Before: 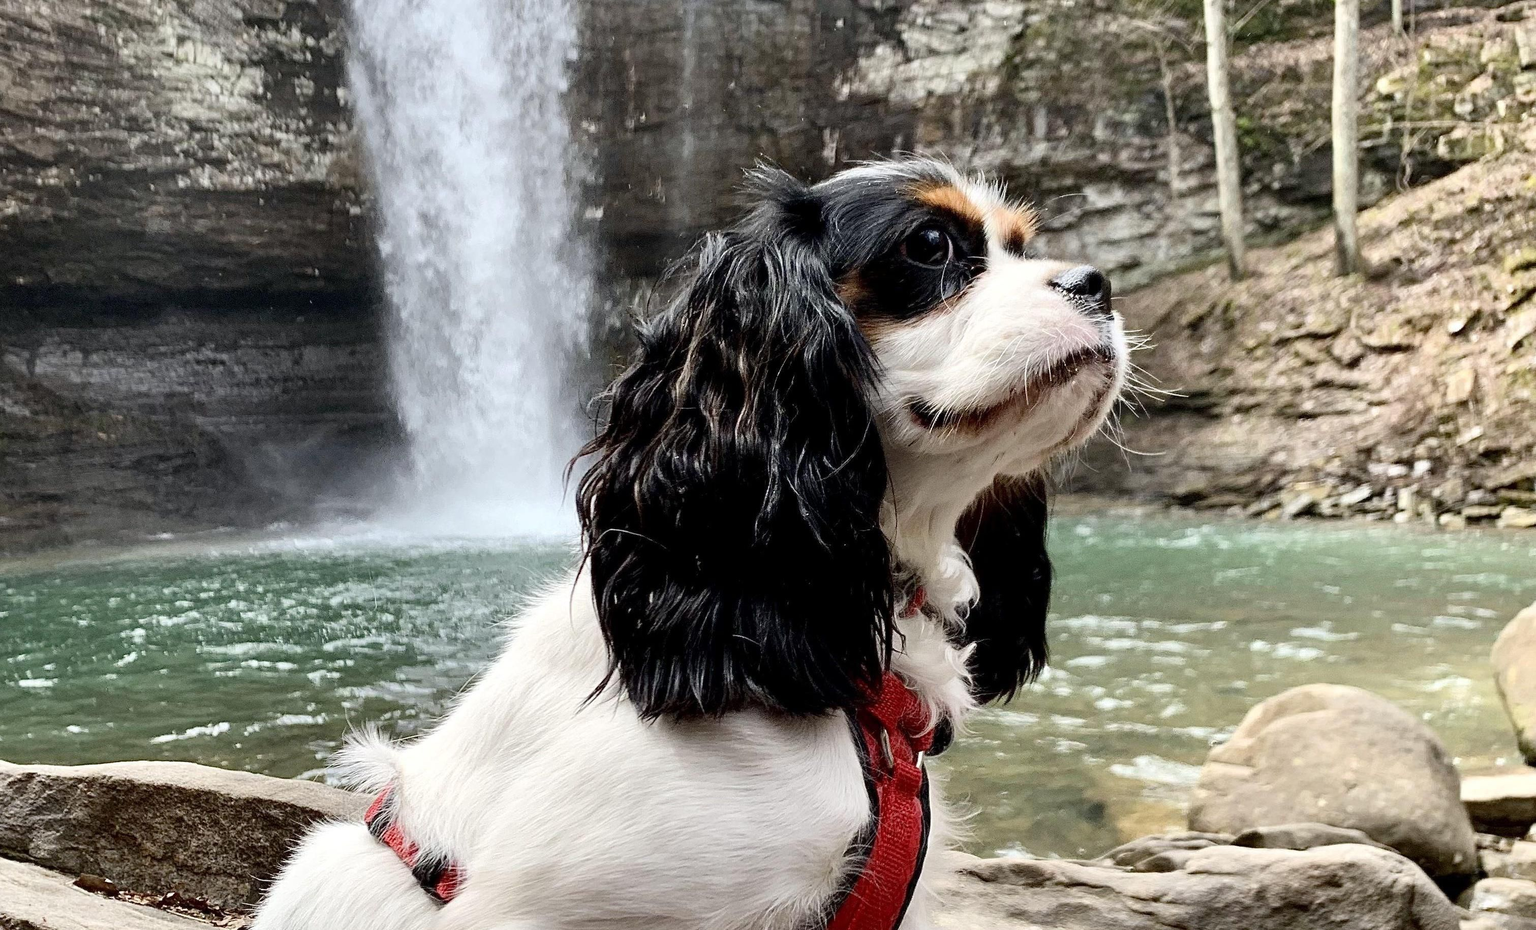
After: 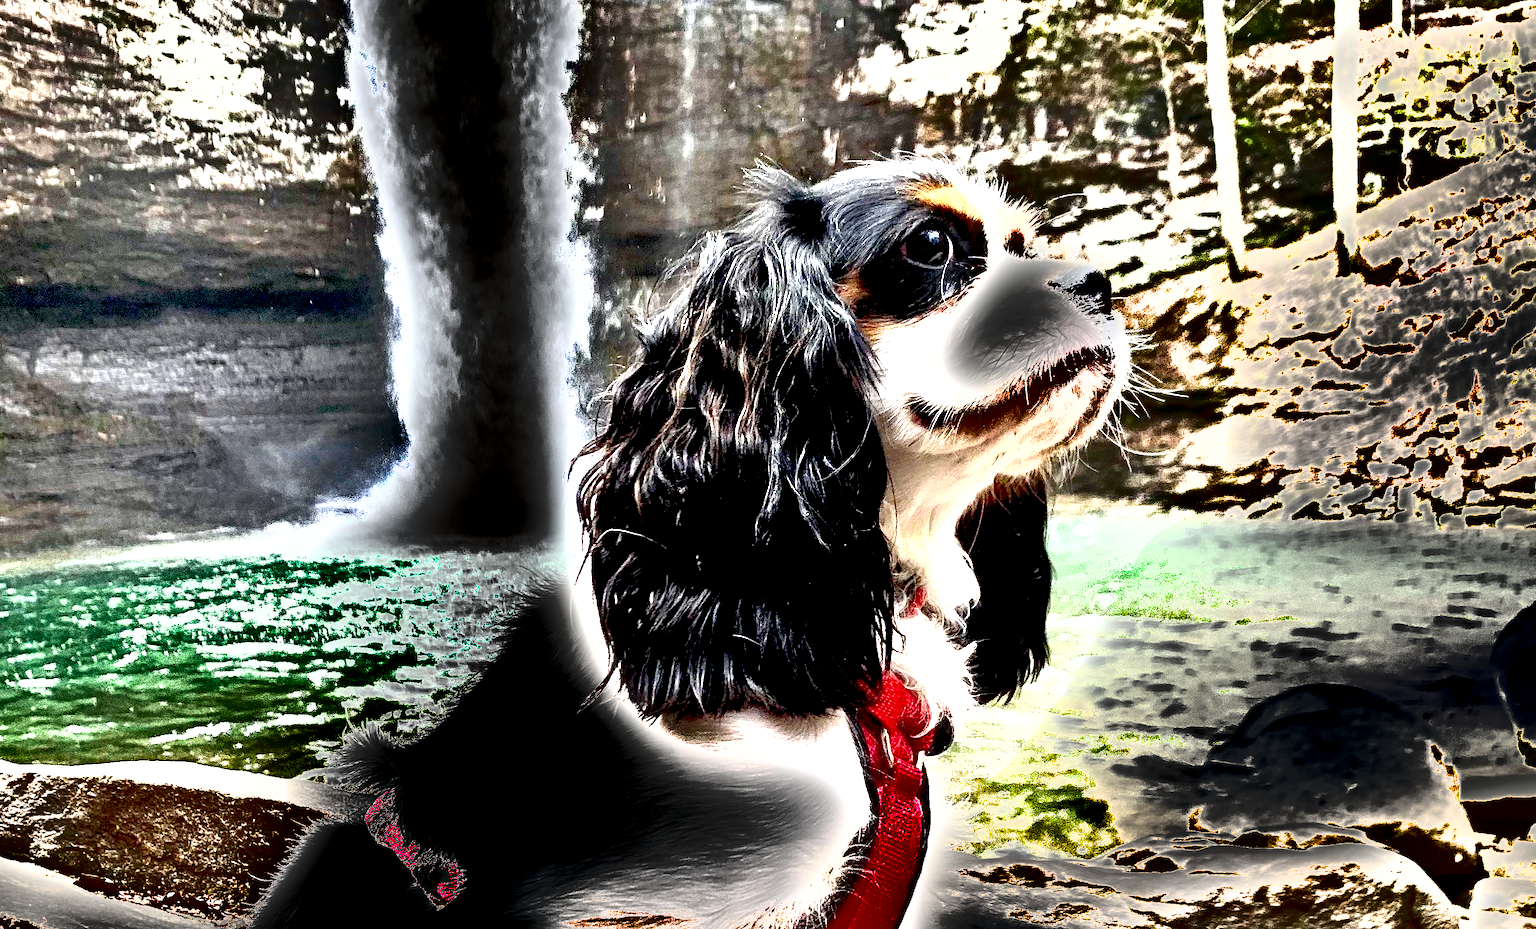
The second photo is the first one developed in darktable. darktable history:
exposure: black level correction 0.005, exposure 2.084 EV, compensate highlight preservation false
shadows and highlights: shadows 24.5, highlights -78.15, soften with gaussian
